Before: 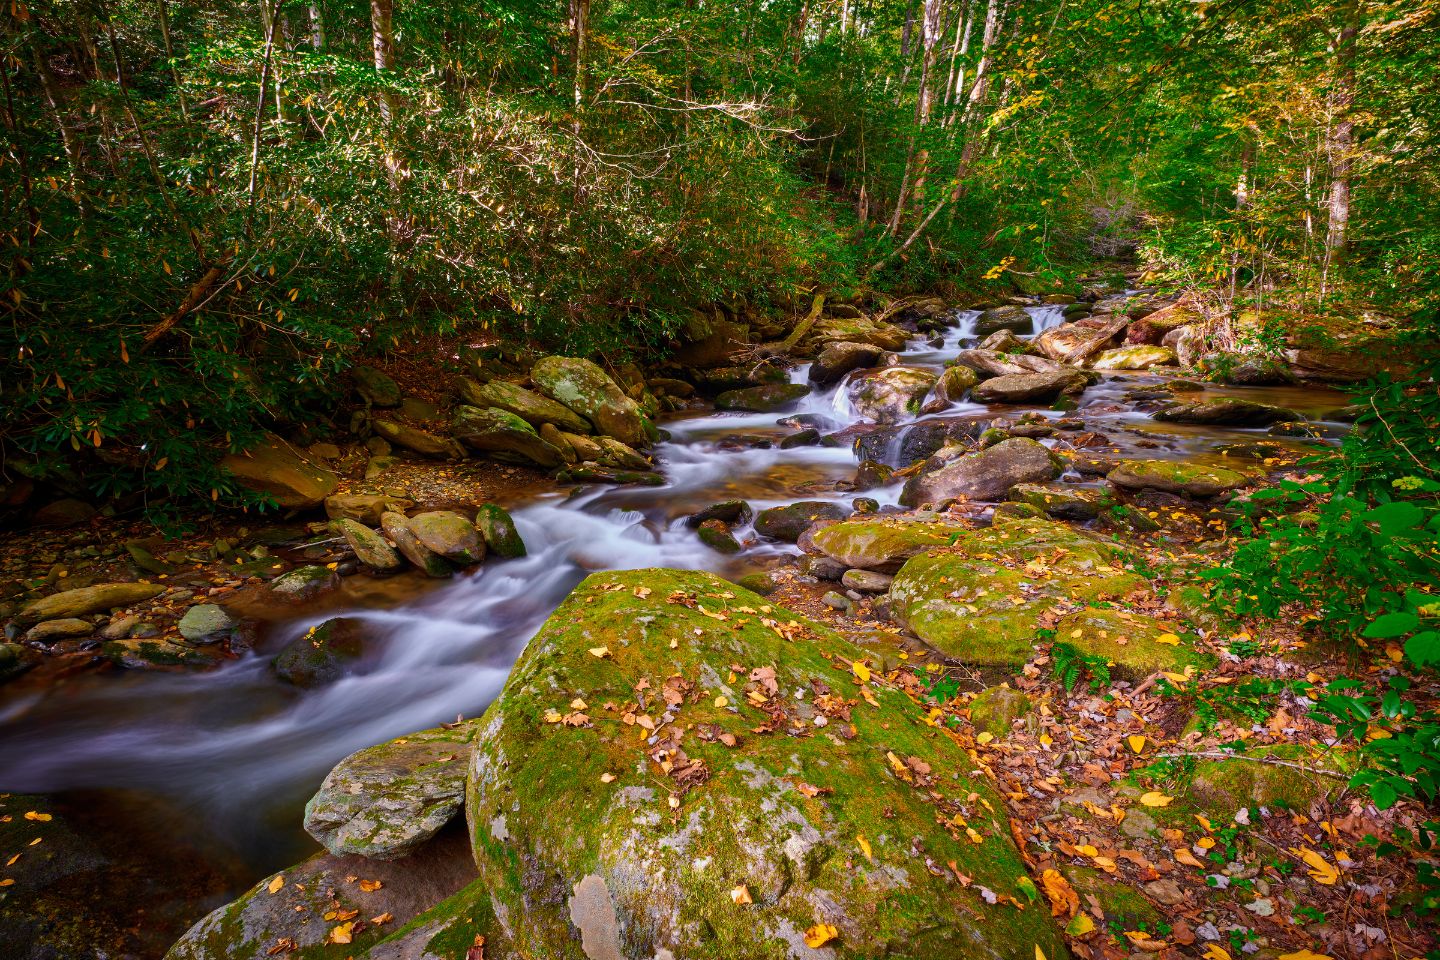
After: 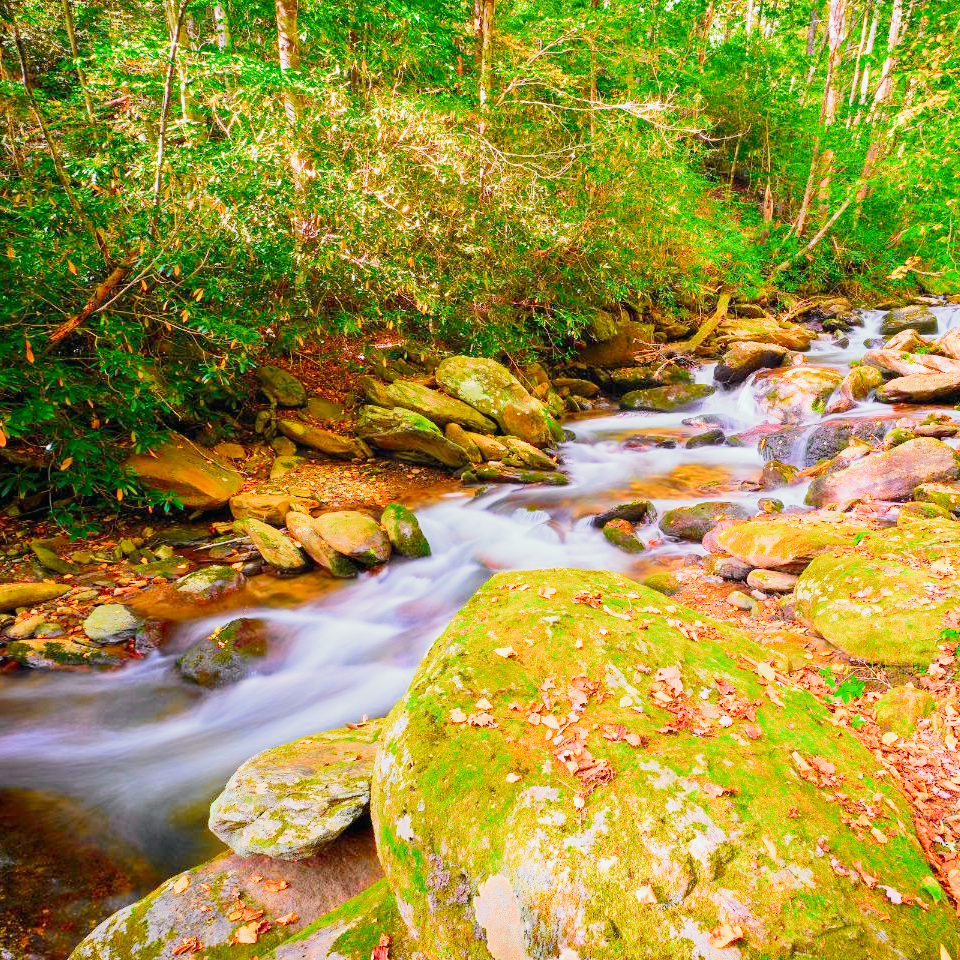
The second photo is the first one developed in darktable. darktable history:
tone curve: curves: ch0 [(0, 0) (0.071, 0.06) (0.253, 0.242) (0.437, 0.498) (0.55, 0.644) (0.657, 0.749) (0.823, 0.876) (1, 0.99)]; ch1 [(0, 0) (0.346, 0.307) (0.408, 0.369) (0.453, 0.457) (0.476, 0.489) (0.502, 0.493) (0.521, 0.515) (0.537, 0.531) (0.612, 0.641) (0.676, 0.728) (1, 1)]; ch2 [(0, 0) (0.346, 0.34) (0.434, 0.46) (0.485, 0.494) (0.5, 0.494) (0.511, 0.504) (0.537, 0.551) (0.579, 0.599) (0.625, 0.686) (1, 1)], color space Lab, independent channels, preserve colors none
local contrast: mode bilateral grid, contrast 100, coarseness 100, detail 91%, midtone range 0.2
exposure: exposure -0.041 EV, compensate highlight preservation false
filmic rgb: middle gray luminance 4.29%, black relative exposure -13 EV, white relative exposure 5 EV, threshold 6 EV, target black luminance 0%, hardness 5.19, latitude 59.69%, contrast 0.767, highlights saturation mix 5%, shadows ↔ highlights balance 25.95%, add noise in highlights 0, color science v3 (2019), use custom middle-gray values true, iterations of high-quality reconstruction 0, contrast in highlights soft, enable highlight reconstruction true
crop and rotate: left 6.617%, right 26.717%
